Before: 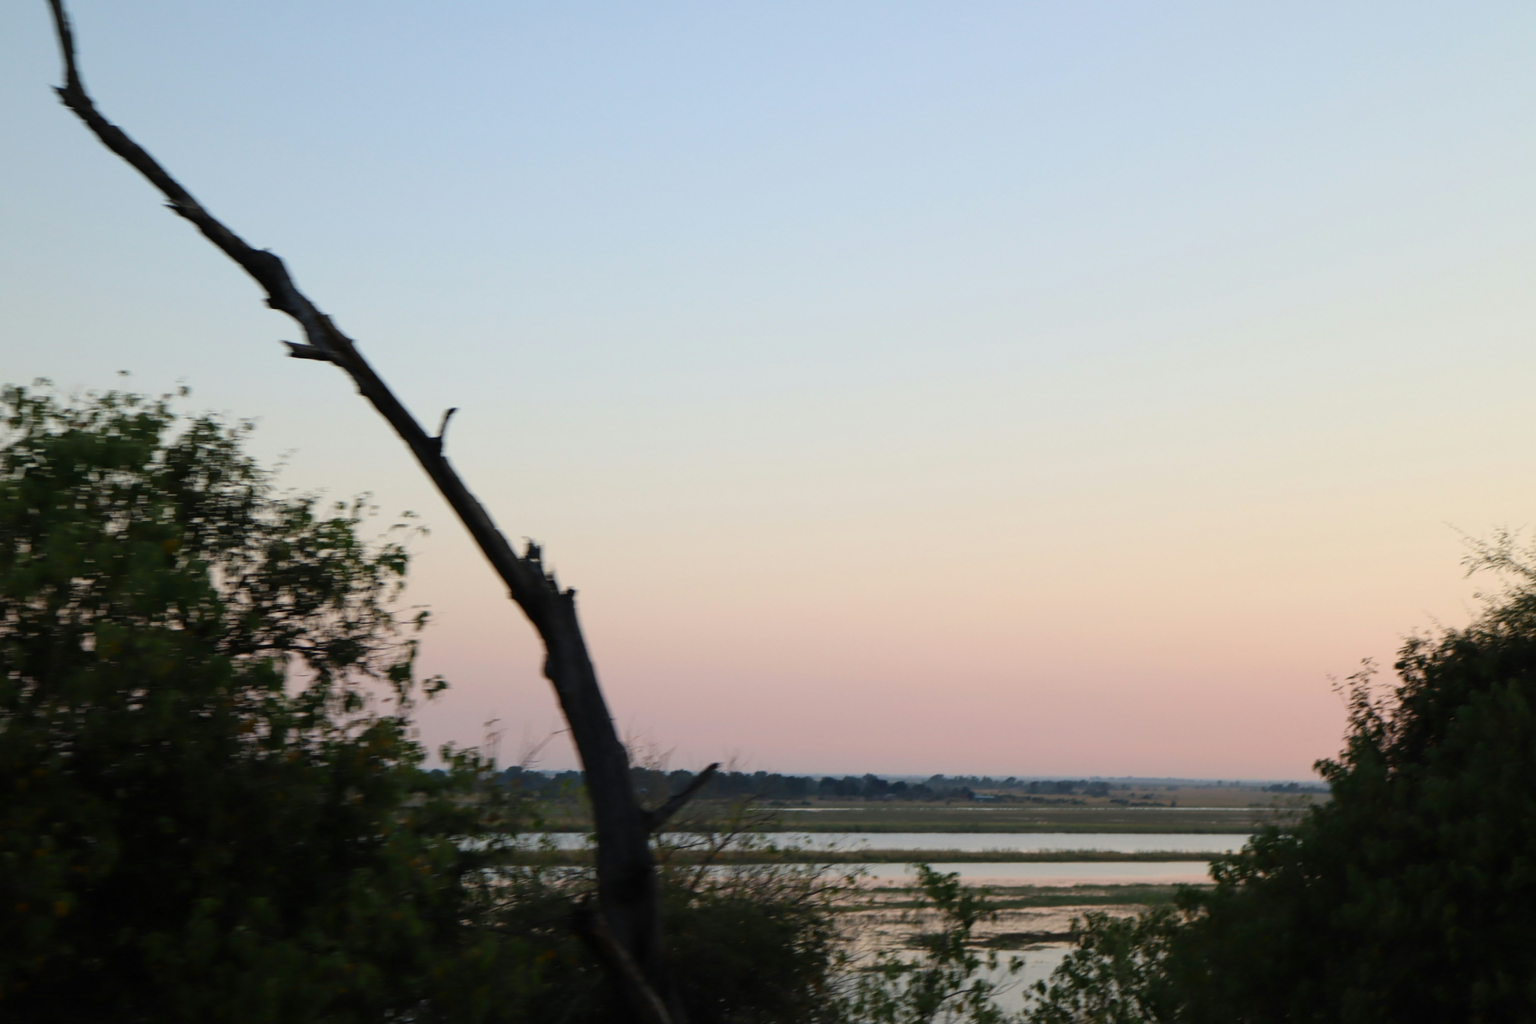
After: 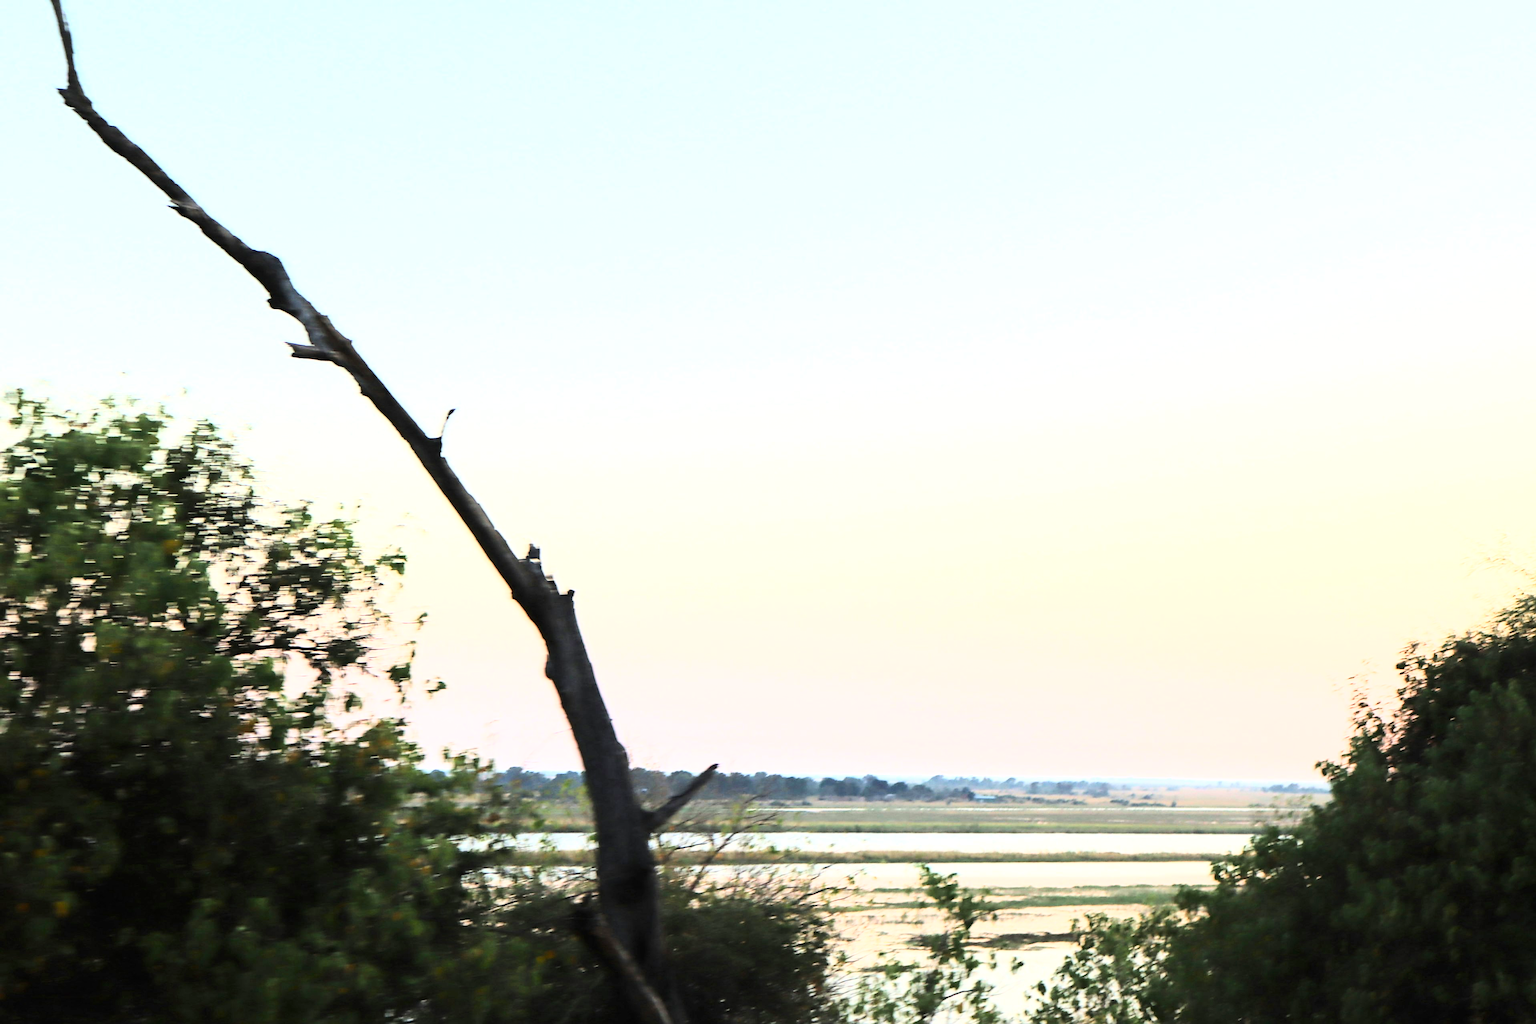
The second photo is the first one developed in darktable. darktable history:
sharpen: on, module defaults
exposure: black level correction 0, exposure 1.632 EV, compensate highlight preservation false
base curve: curves: ch0 [(0, 0) (0.007, 0.004) (0.027, 0.03) (0.046, 0.07) (0.207, 0.54) (0.442, 0.872) (0.673, 0.972) (1, 1)], exposure shift 0.01
